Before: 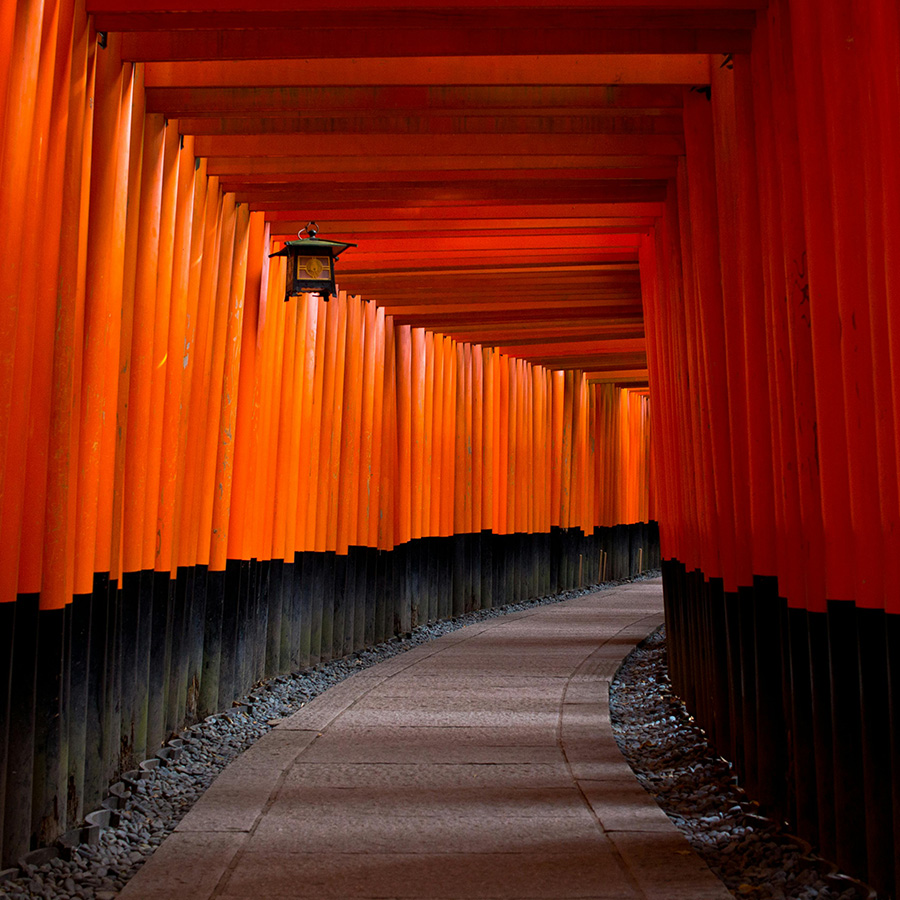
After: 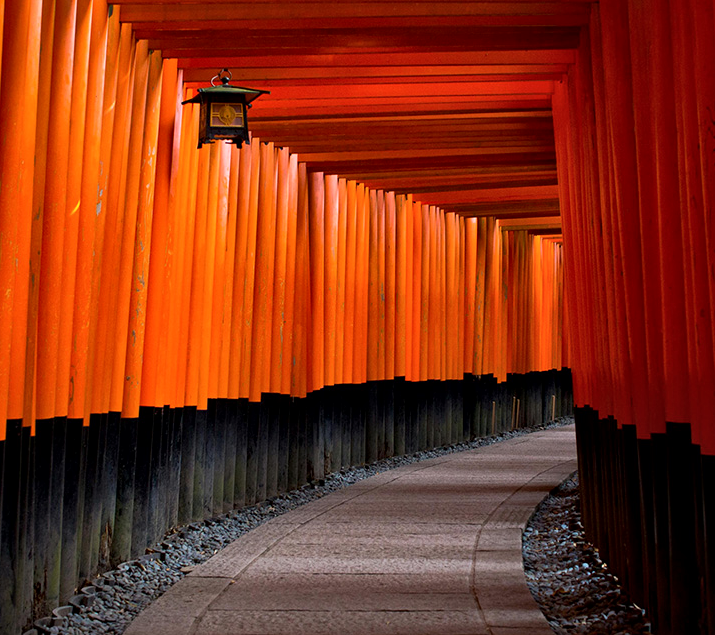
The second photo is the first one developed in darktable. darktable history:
crop: left 9.693%, top 17.057%, right 10.786%, bottom 12.329%
local contrast: mode bilateral grid, contrast 20, coarseness 51, detail 133%, midtone range 0.2
